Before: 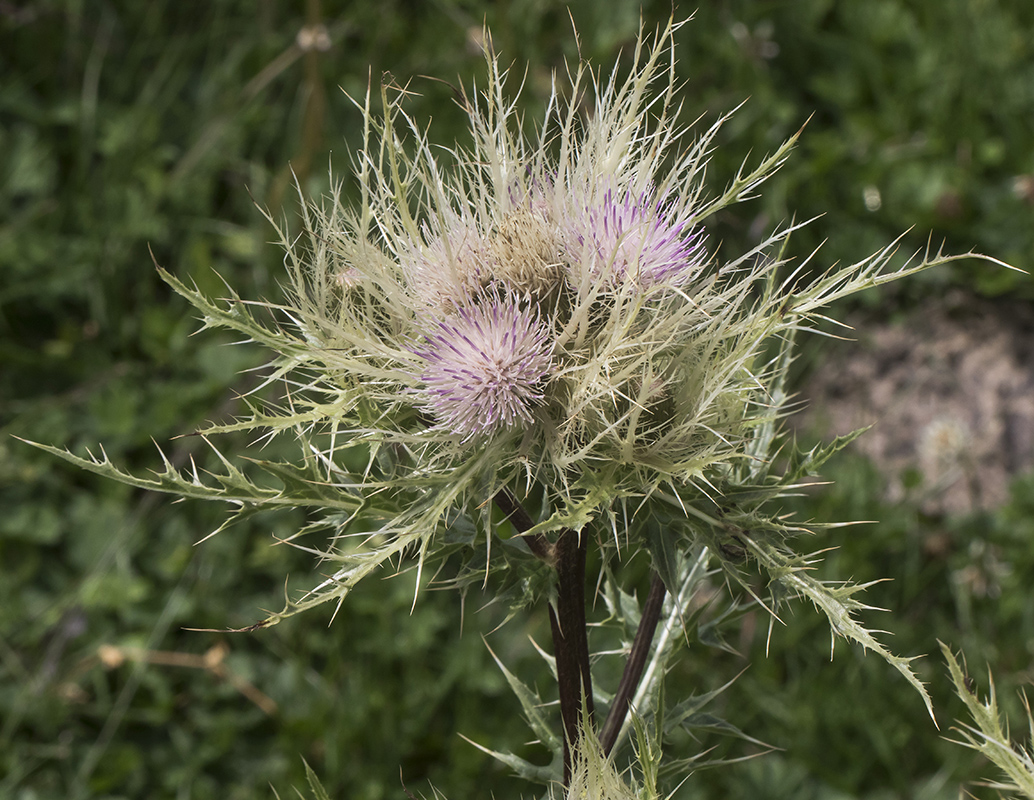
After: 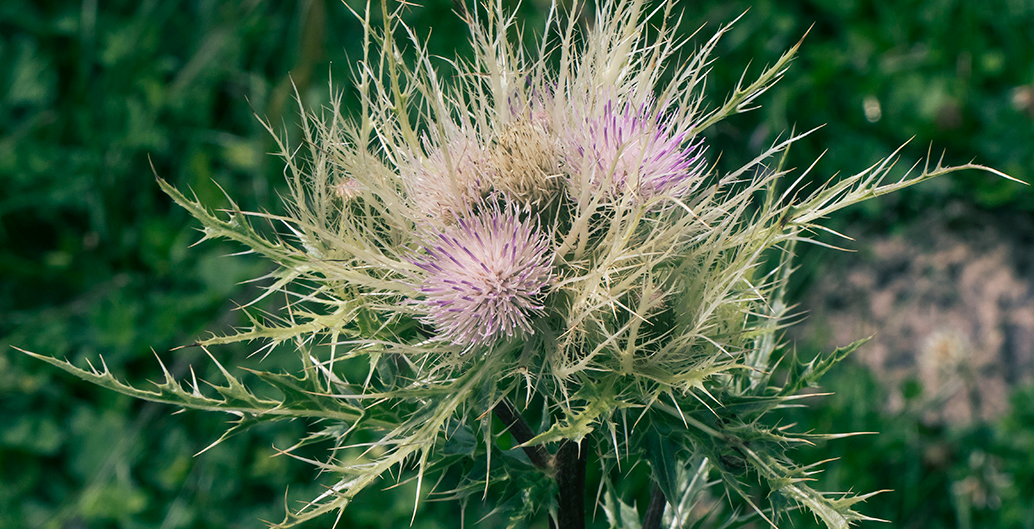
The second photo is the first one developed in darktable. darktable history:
color balance rgb: shadows lift › luminance -28.43%, shadows lift › chroma 10.16%, shadows lift › hue 230.2°, power › hue 73.82°, perceptual saturation grading › global saturation 0.818%, global vibrance 16.34%, saturation formula JzAzBz (2021)
crop: top 11.182%, bottom 22.627%
